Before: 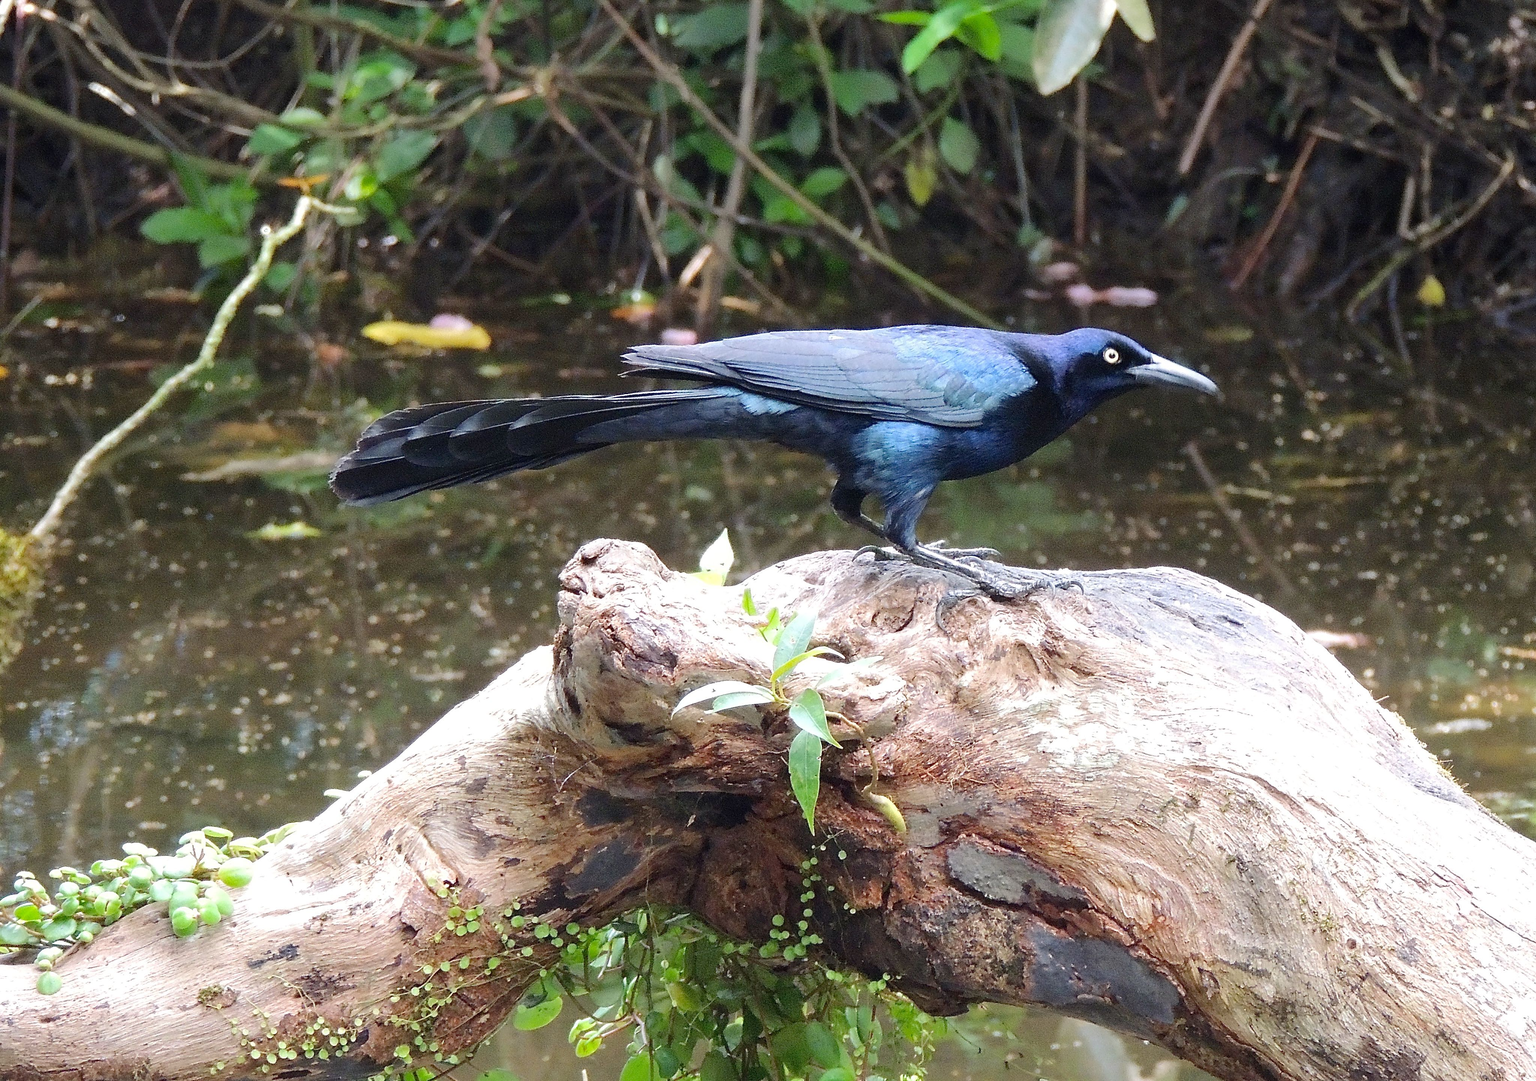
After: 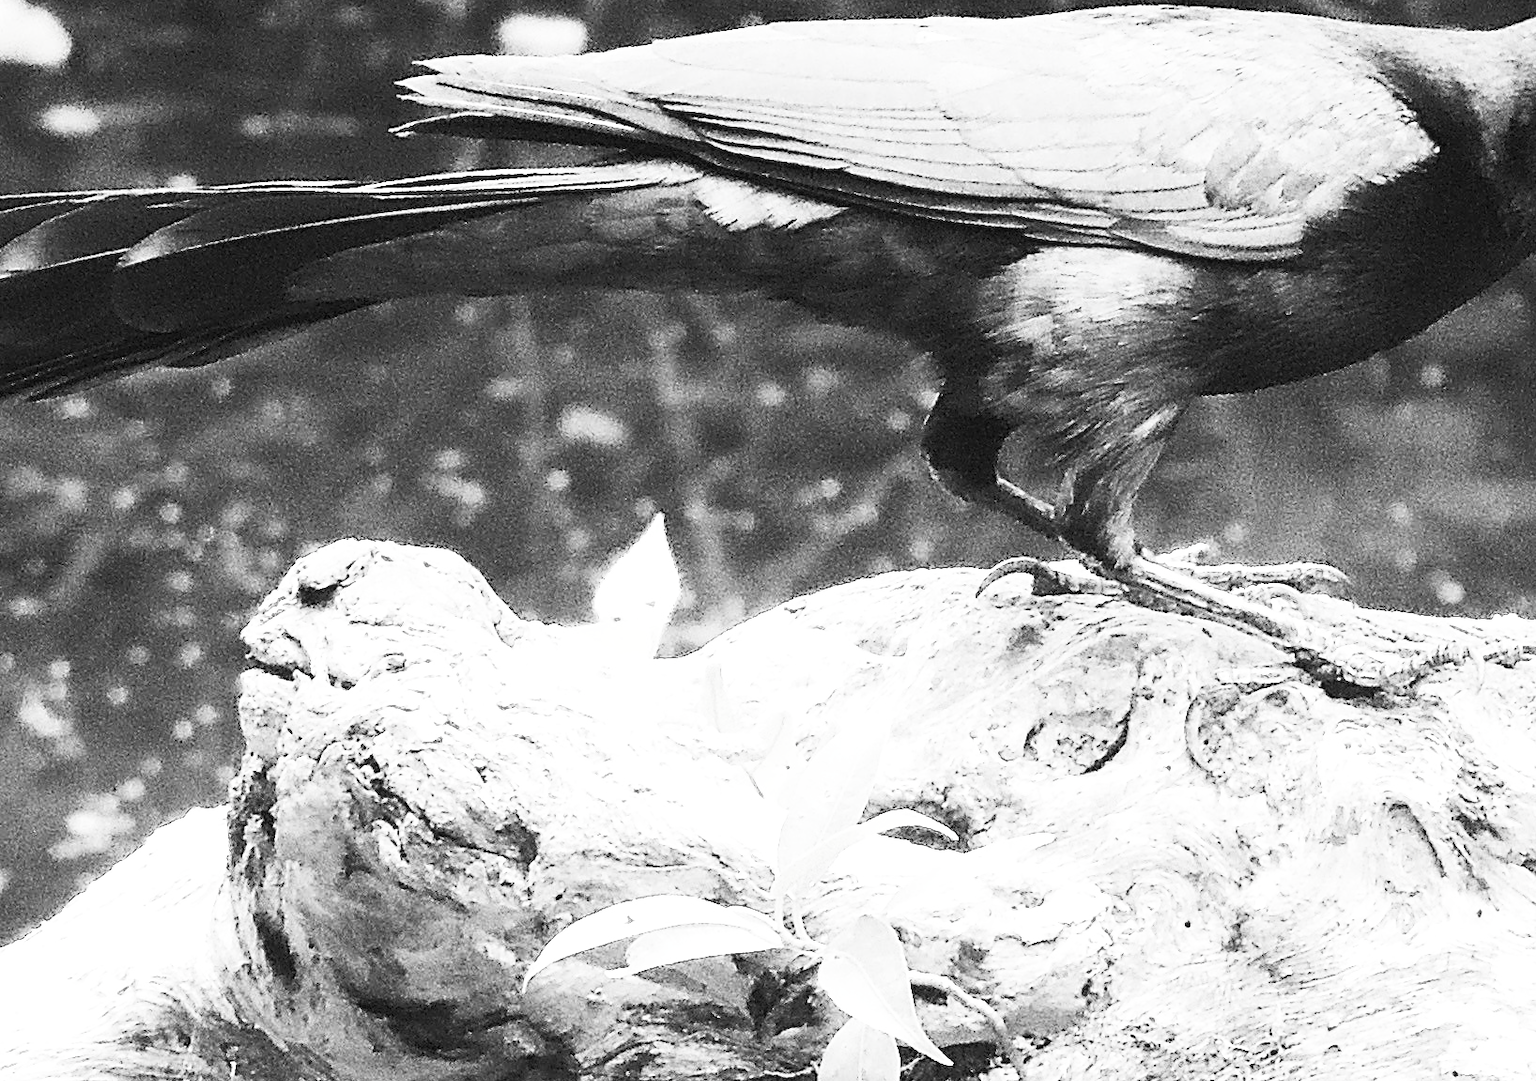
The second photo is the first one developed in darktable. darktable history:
crop: left 30.106%, top 29.876%, right 29.911%, bottom 30.114%
contrast brightness saturation: contrast 0.534, brightness 0.483, saturation -0.995
